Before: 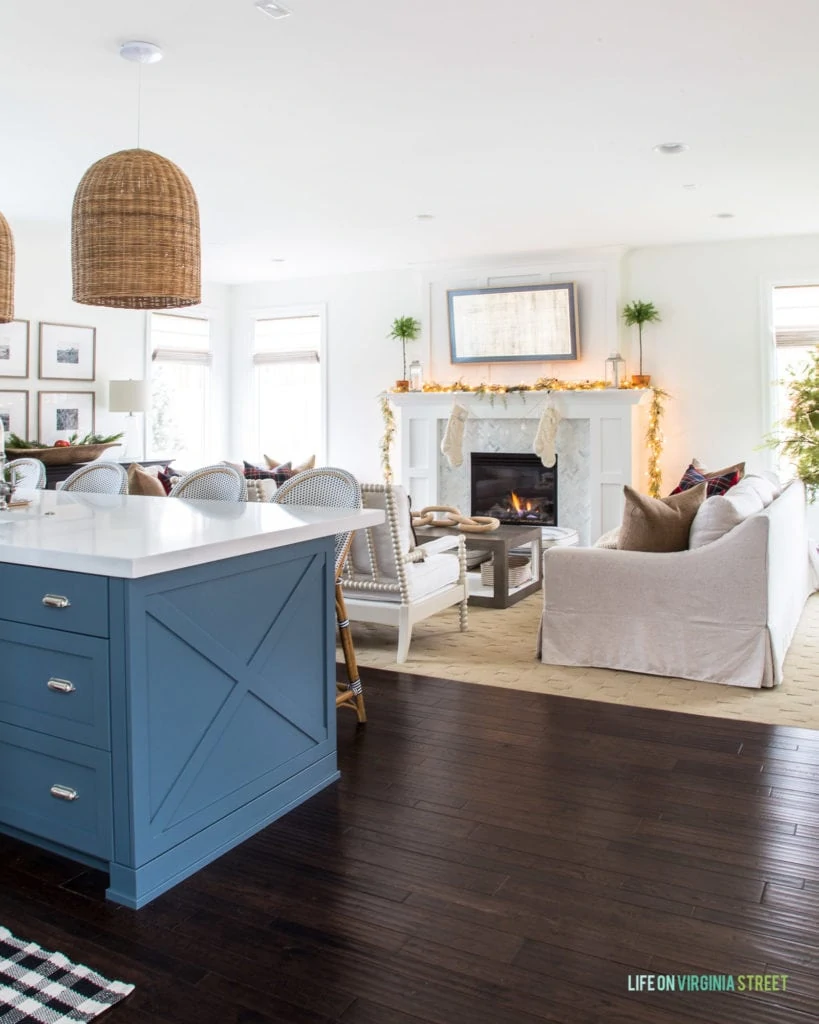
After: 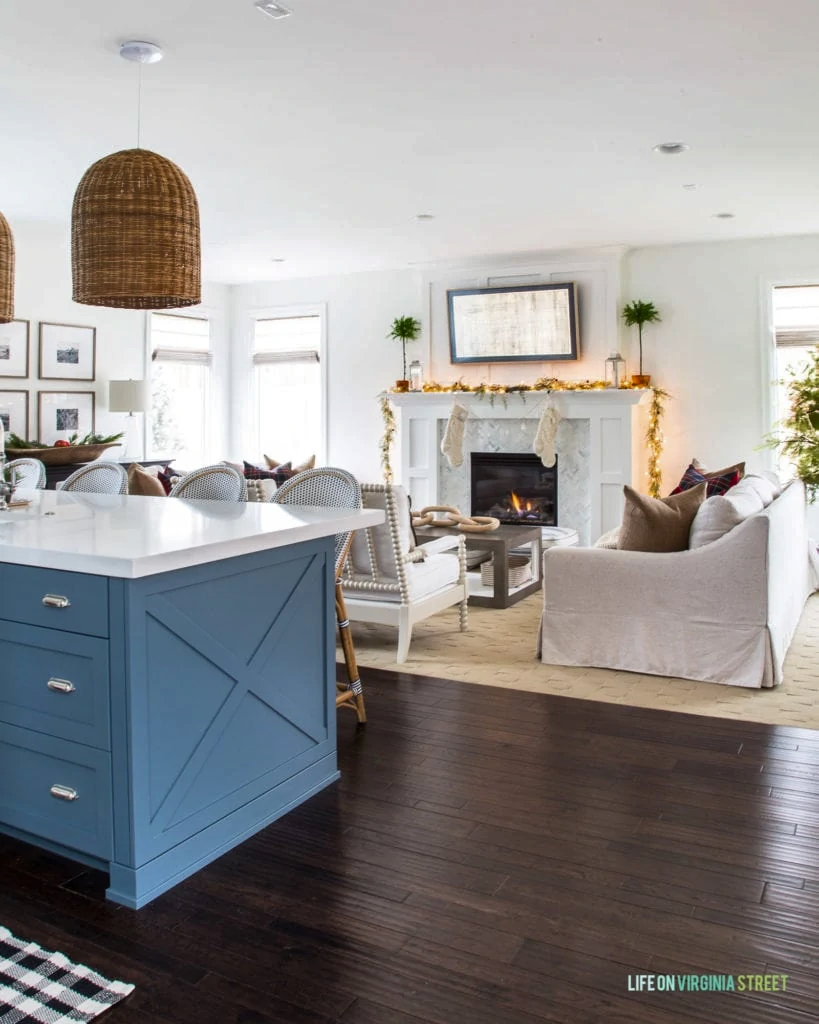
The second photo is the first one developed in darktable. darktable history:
shadows and highlights: shadows 39.89, highlights -52.4, low approximation 0.01, soften with gaussian
